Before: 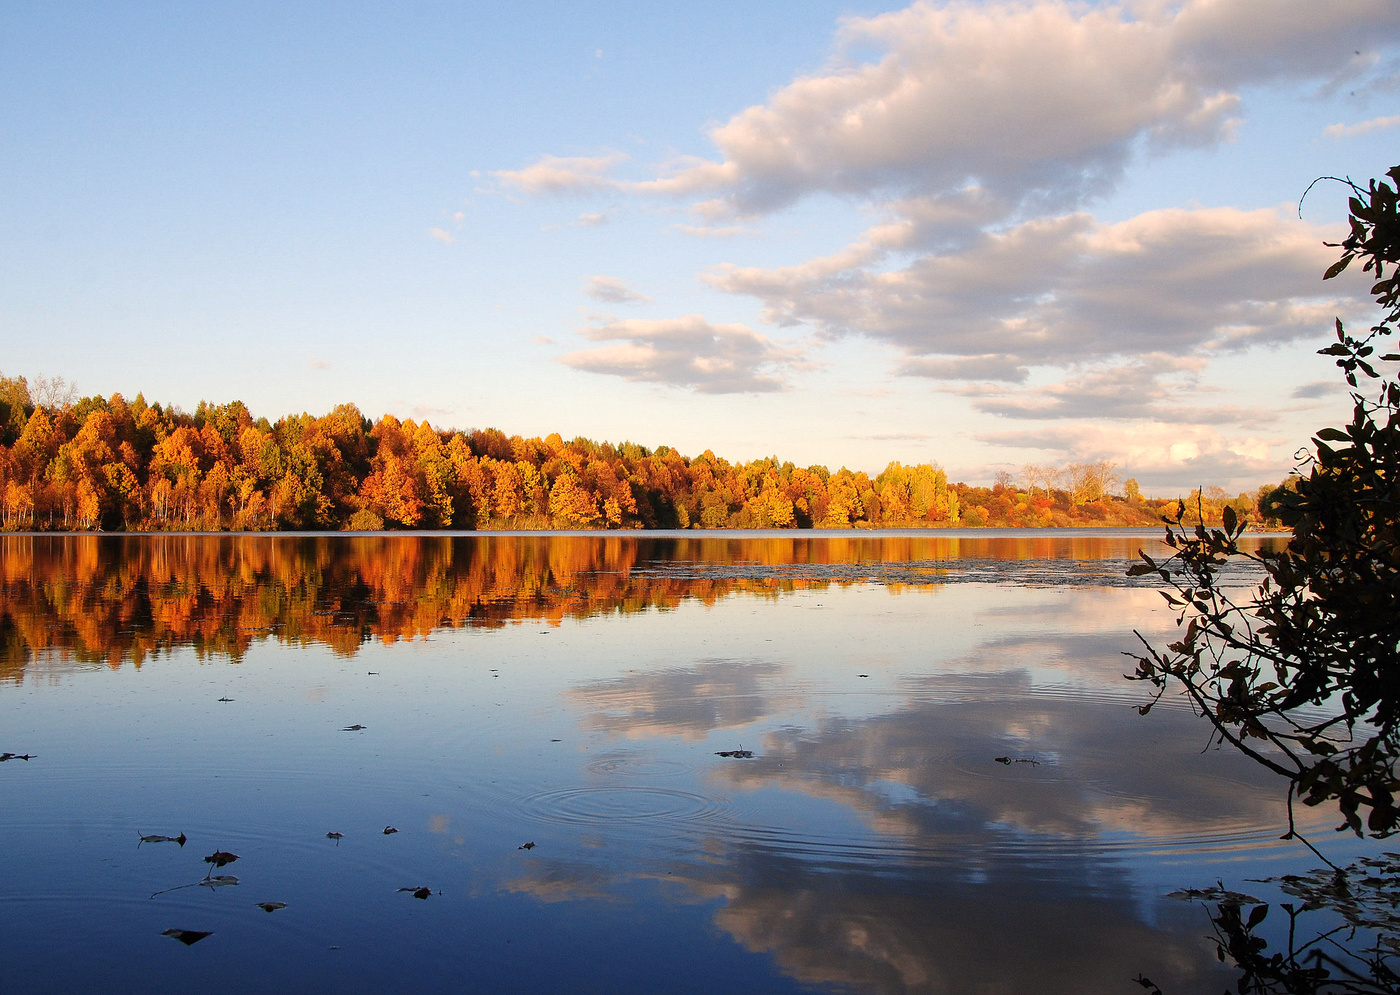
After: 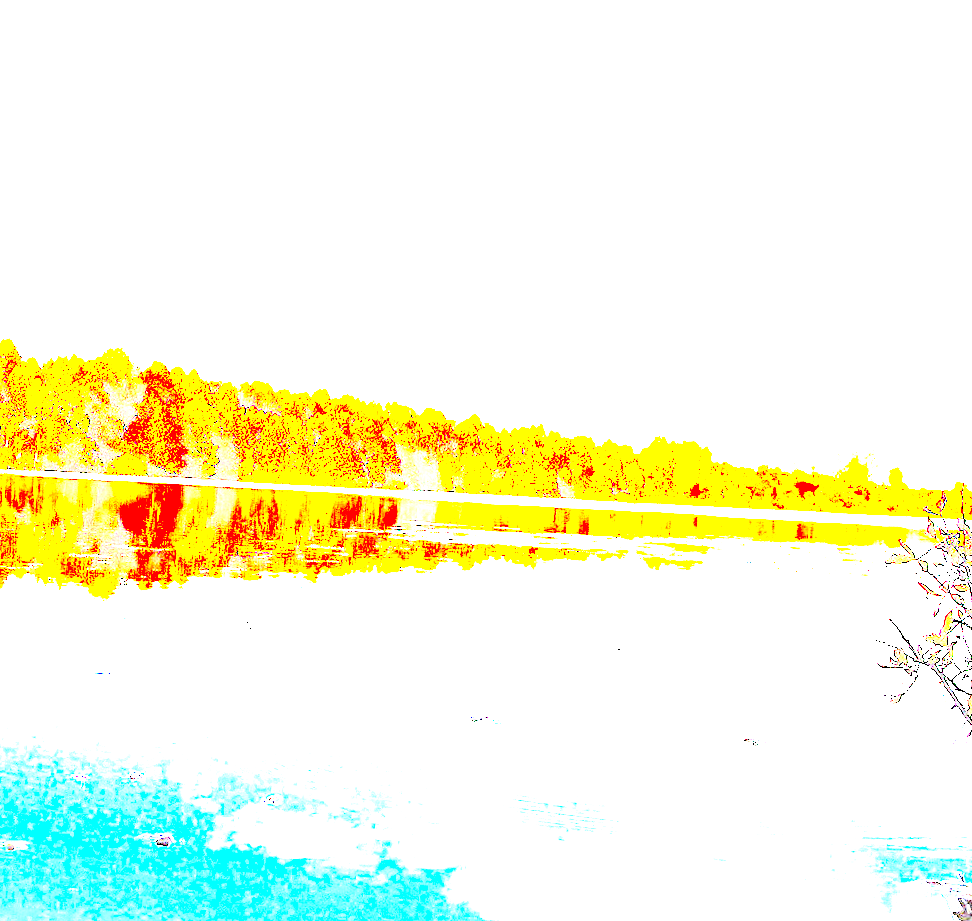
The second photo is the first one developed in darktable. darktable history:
contrast brightness saturation: contrast 0.28
exposure: exposure 8 EV, compensate highlight preservation false
crop and rotate: angle -3.27°, left 14.277%, top 0.028%, right 10.766%, bottom 0.028%
